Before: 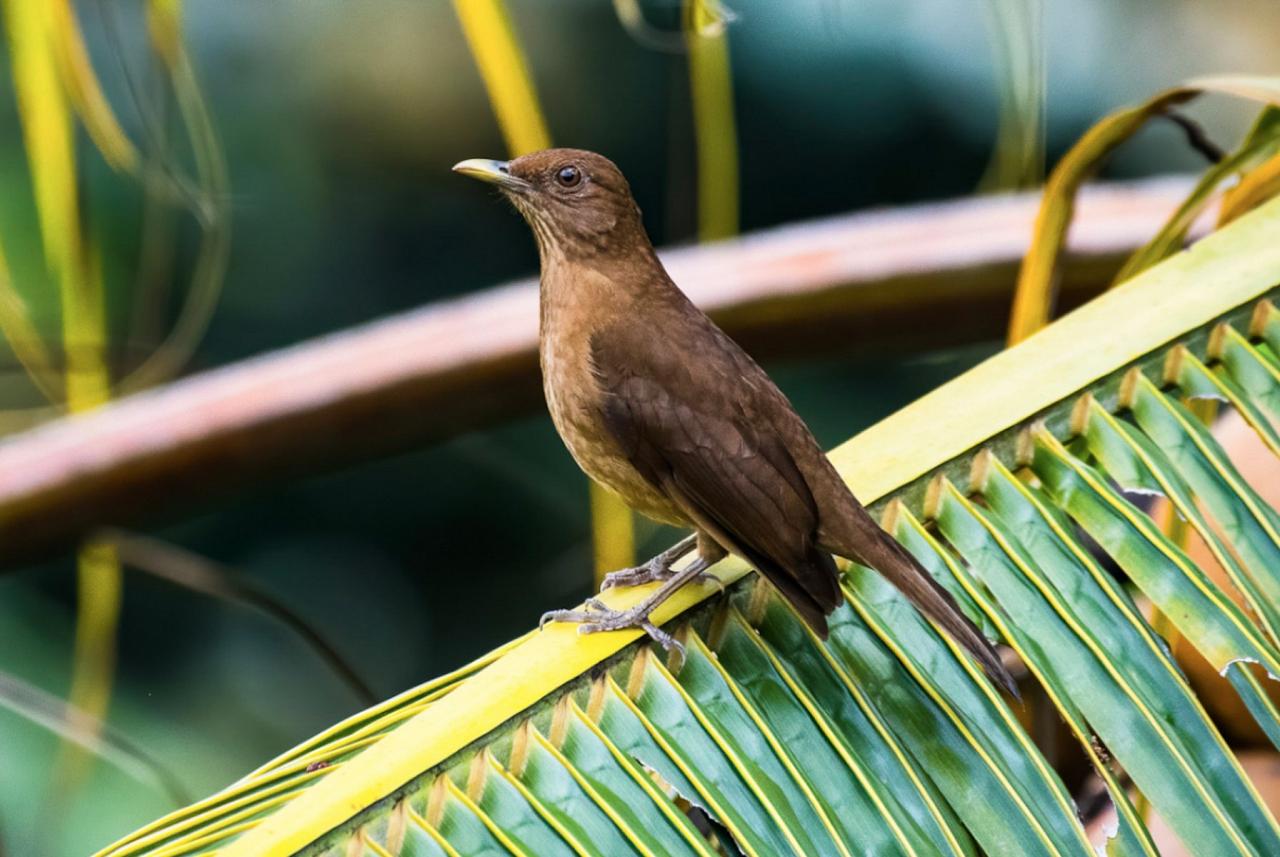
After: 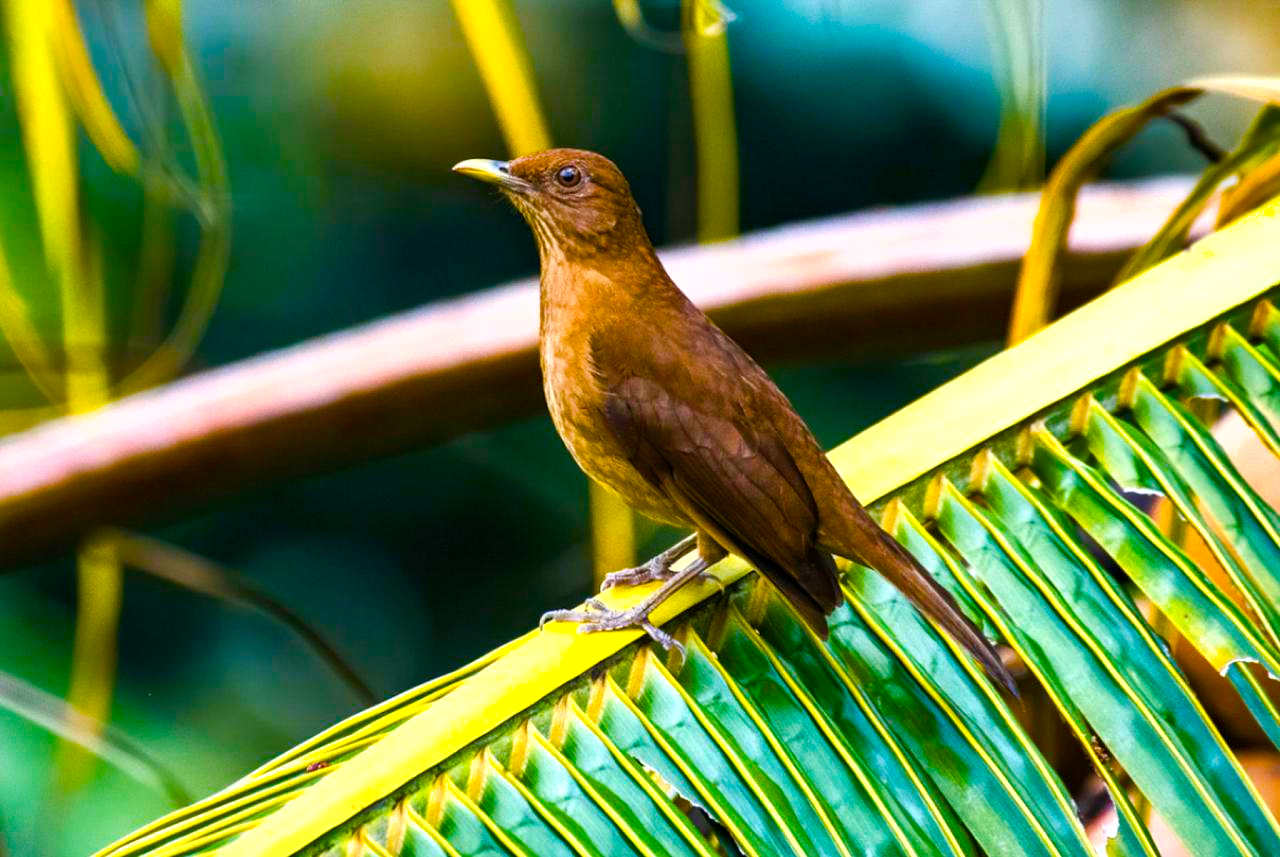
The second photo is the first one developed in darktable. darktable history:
shadows and highlights: radius 108.52, shadows 23.73, highlights -59.32, low approximation 0.01, soften with gaussian
color balance rgb: linear chroma grading › shadows 10%, linear chroma grading › highlights 10%, linear chroma grading › global chroma 15%, linear chroma grading › mid-tones 15%, perceptual saturation grading › global saturation 40%, perceptual saturation grading › highlights -25%, perceptual saturation grading › mid-tones 35%, perceptual saturation grading › shadows 35%, perceptual brilliance grading › global brilliance 11.29%, global vibrance 11.29%
